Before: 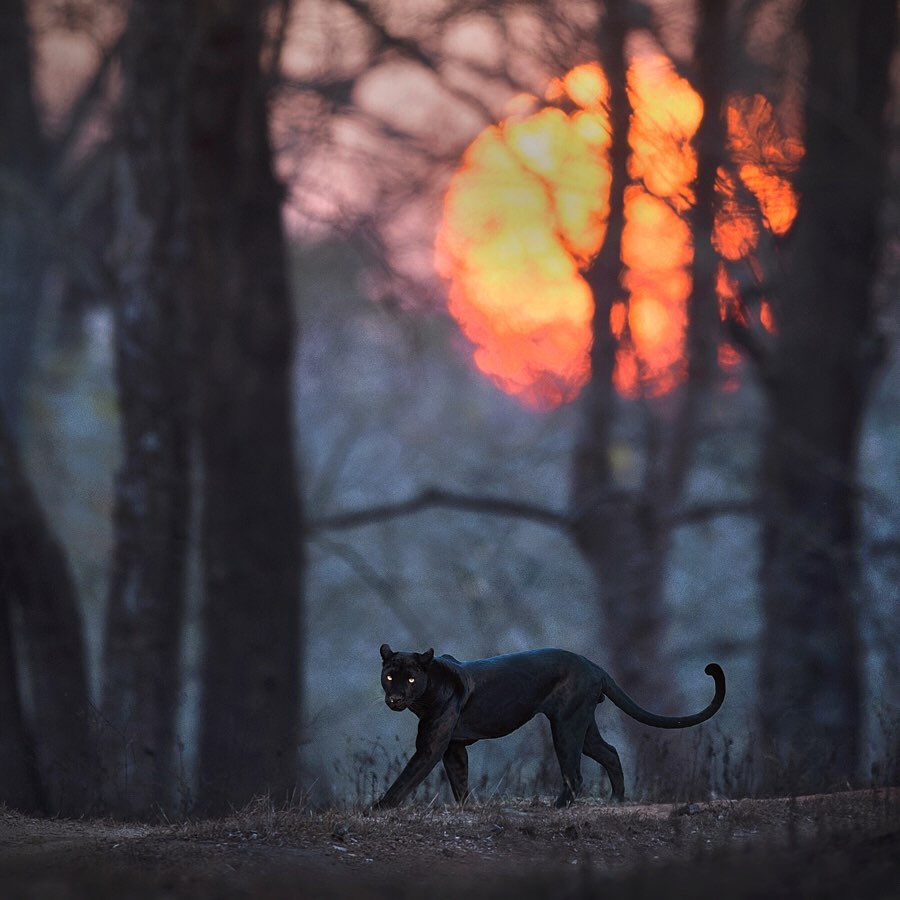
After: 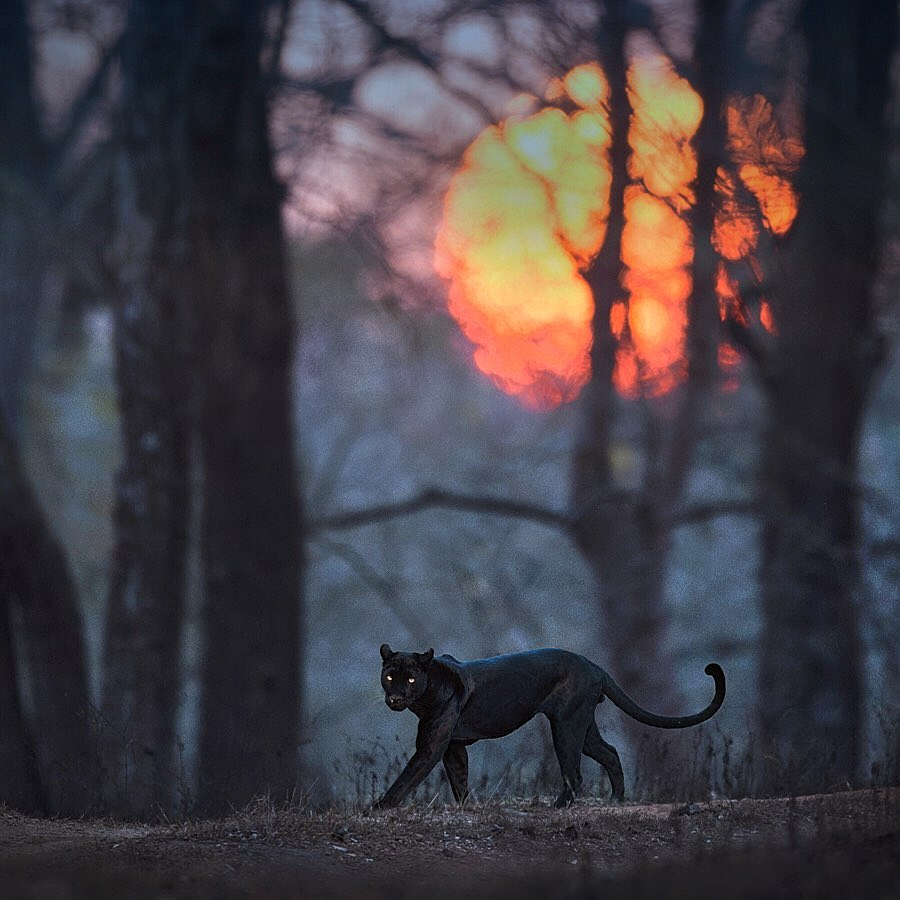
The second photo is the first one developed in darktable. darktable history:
graduated density: density 2.02 EV, hardness 44%, rotation 0.374°, offset 8.21, hue 208.8°, saturation 97%
contrast equalizer: y [[0.5, 0.5, 0.5, 0.512, 0.552, 0.62], [0.5 ×6], [0.5 ×4, 0.504, 0.553], [0 ×6], [0 ×6]]
